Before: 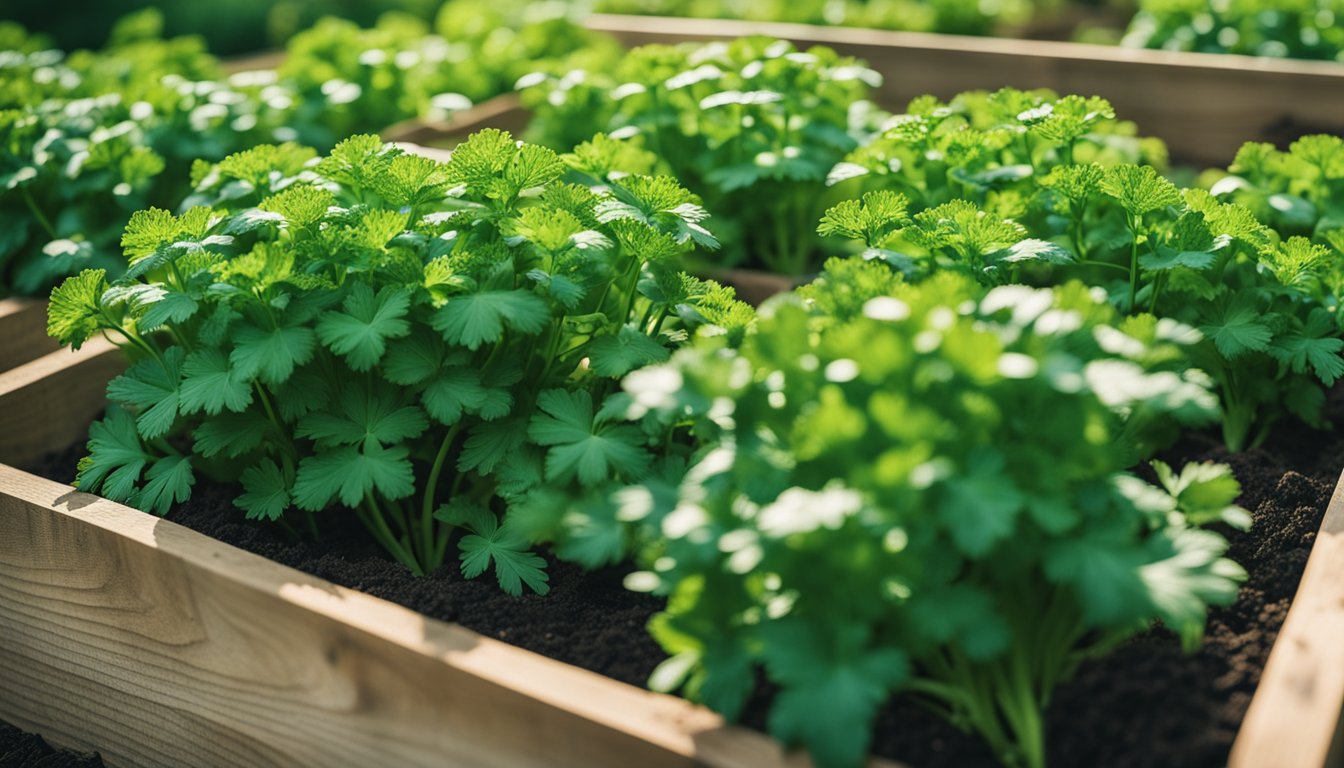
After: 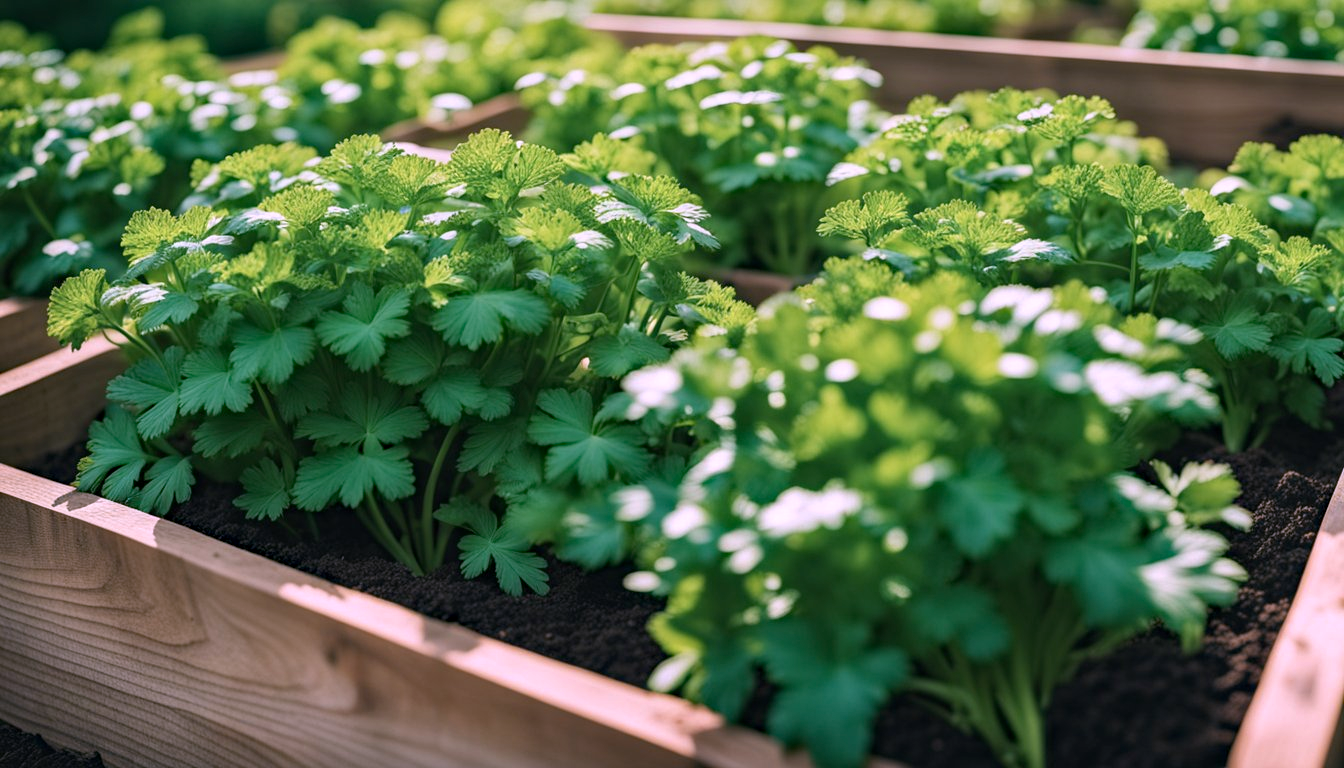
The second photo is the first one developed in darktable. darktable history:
color correction: highlights a* 15.46, highlights b* -20.56
haze removal: strength 0.29, distance 0.25, compatibility mode true, adaptive false
